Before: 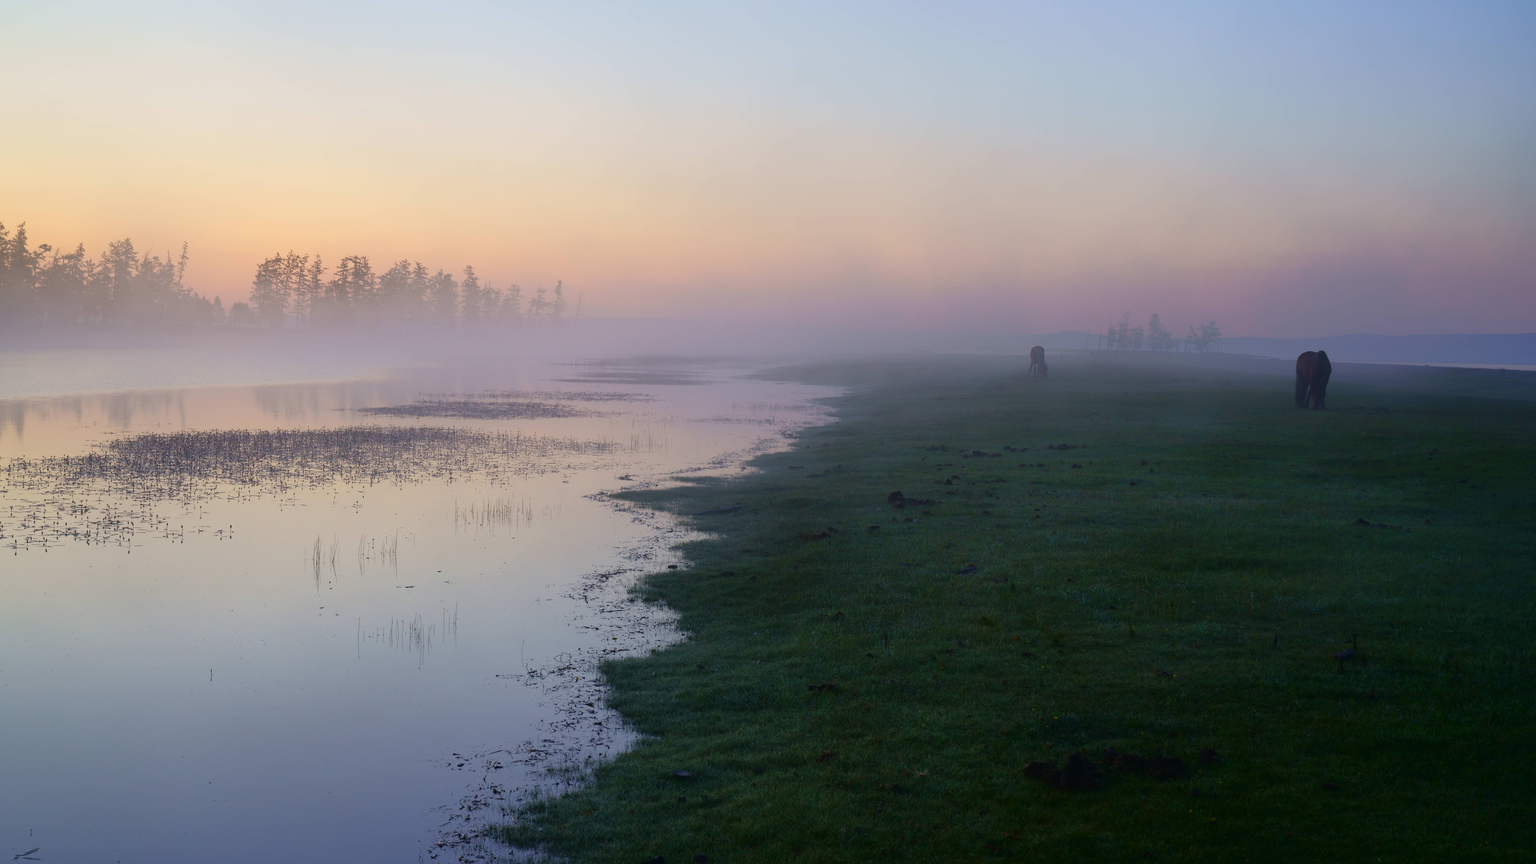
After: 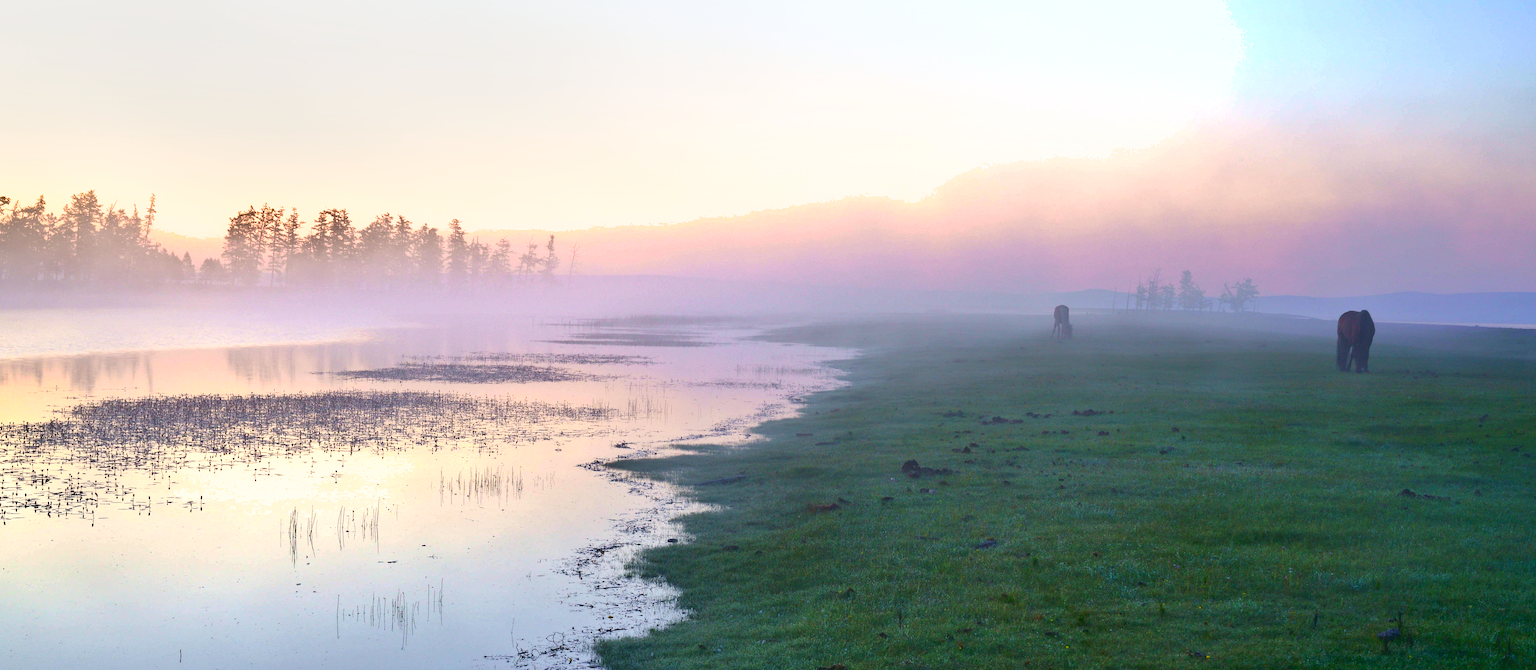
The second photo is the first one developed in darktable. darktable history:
exposure: black level correction 0, exposure 1.097 EV, compensate highlight preservation false
shadows and highlights: soften with gaussian
crop: left 2.755%, top 6.982%, right 3.47%, bottom 20.193%
color balance rgb: linear chroma grading › global chroma 15.232%, perceptual saturation grading › global saturation -0.886%, global vibrance 15.106%
